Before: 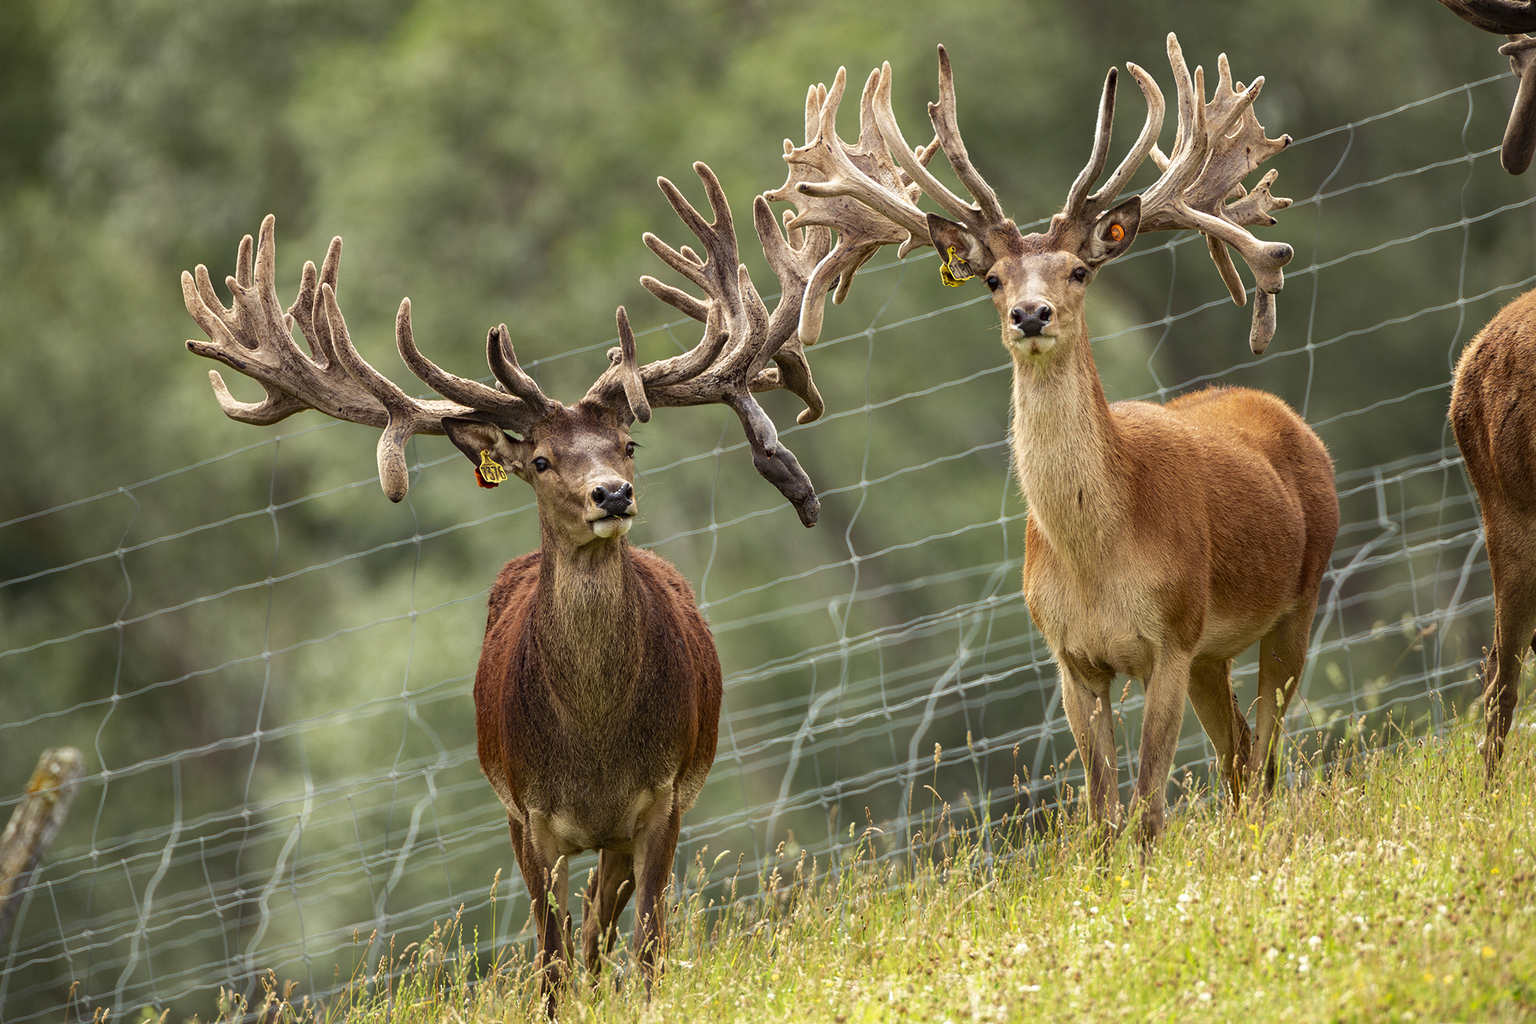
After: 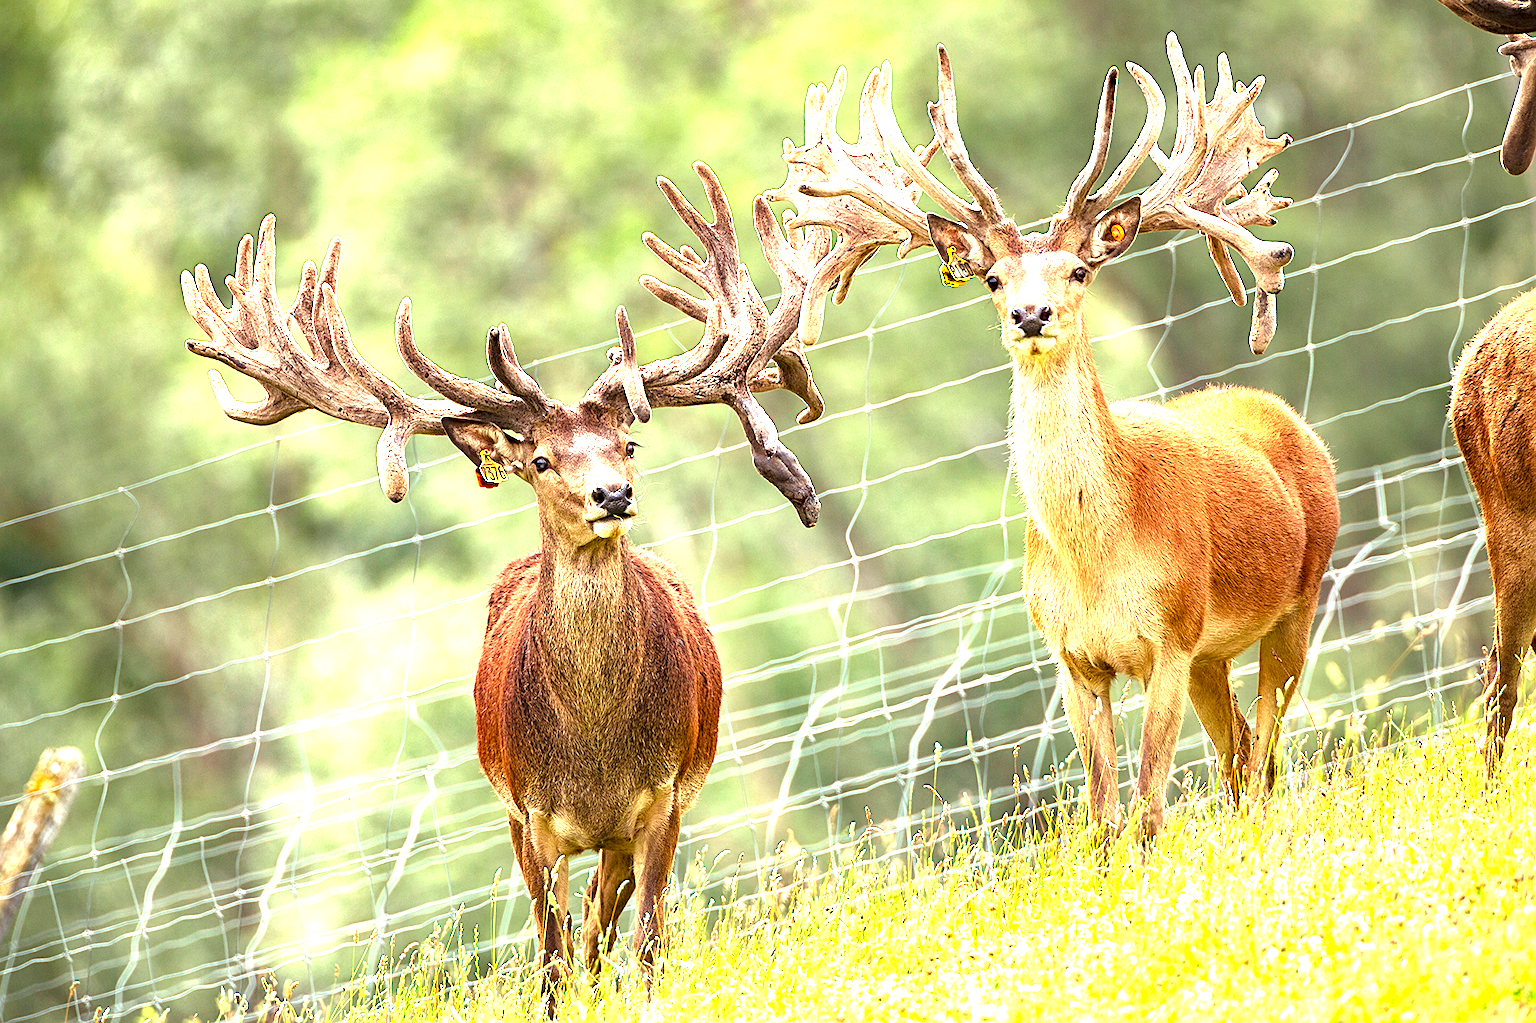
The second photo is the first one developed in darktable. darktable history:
contrast brightness saturation: saturation 0.104
exposure: exposure 1.997 EV, compensate highlight preservation false
sharpen: on, module defaults
